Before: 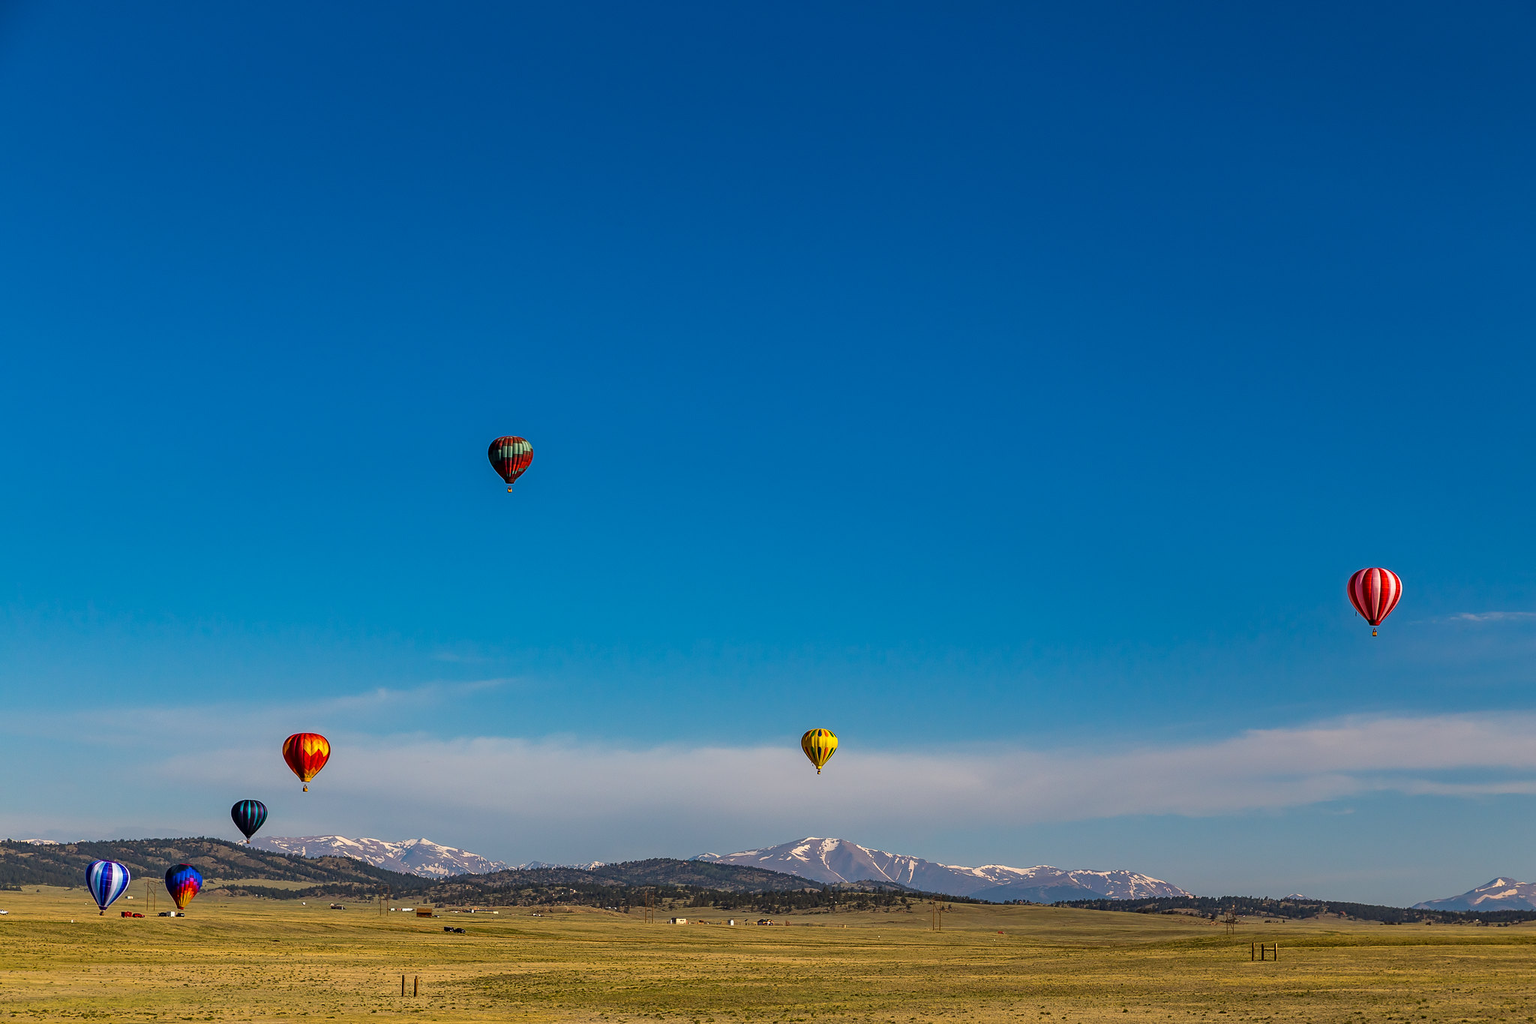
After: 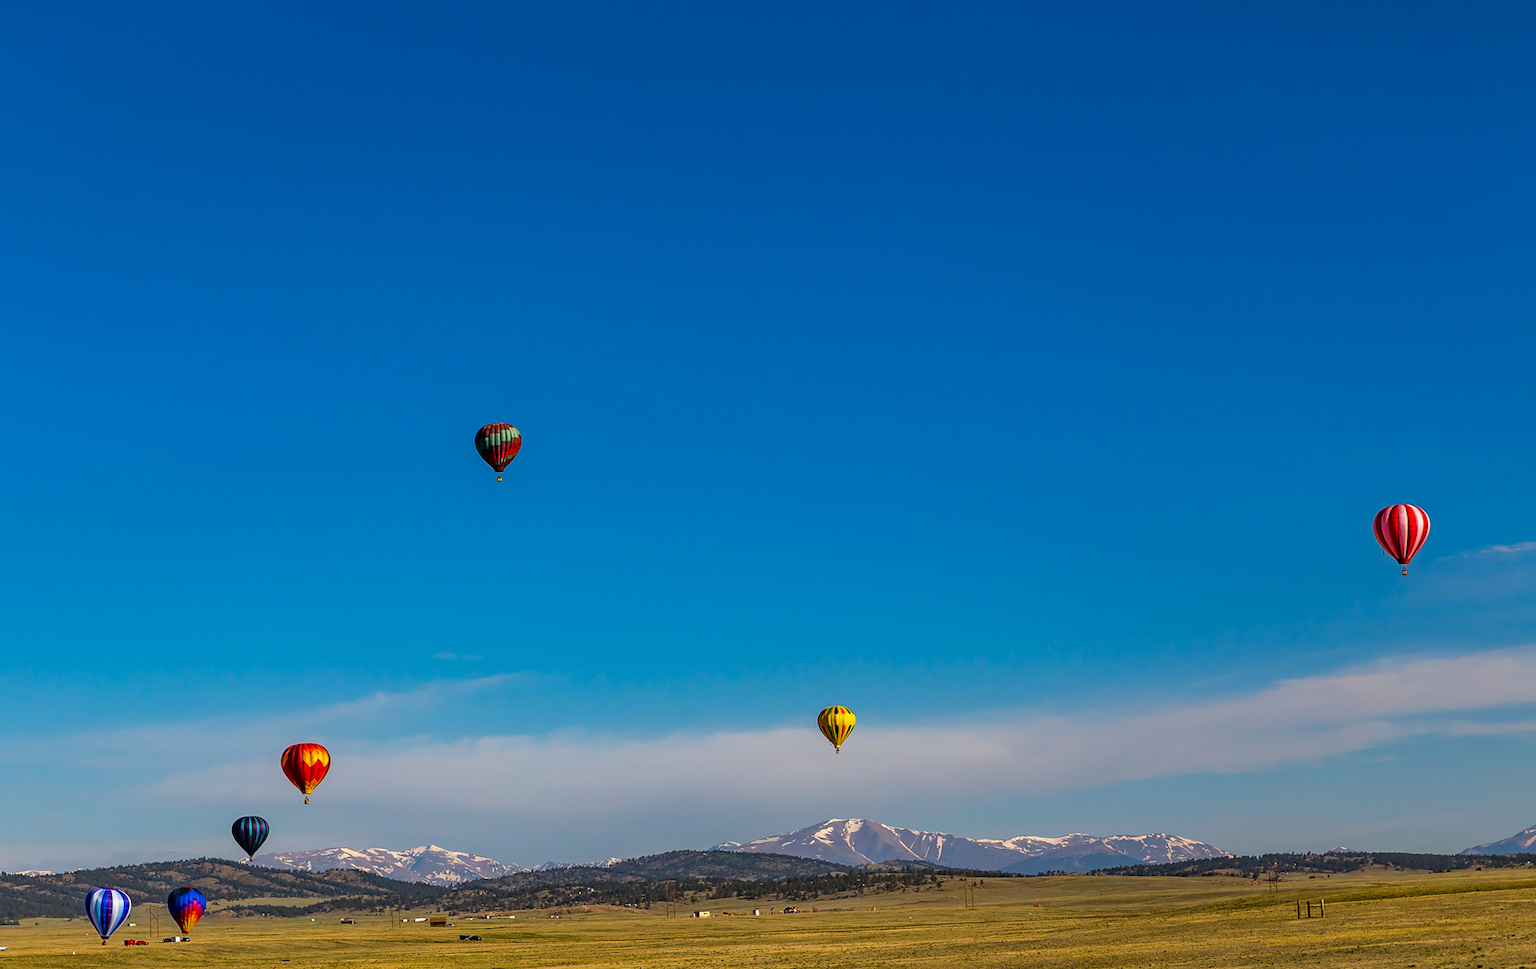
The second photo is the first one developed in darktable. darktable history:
color correction: saturation 1.11
rotate and perspective: rotation -3.52°, crop left 0.036, crop right 0.964, crop top 0.081, crop bottom 0.919
